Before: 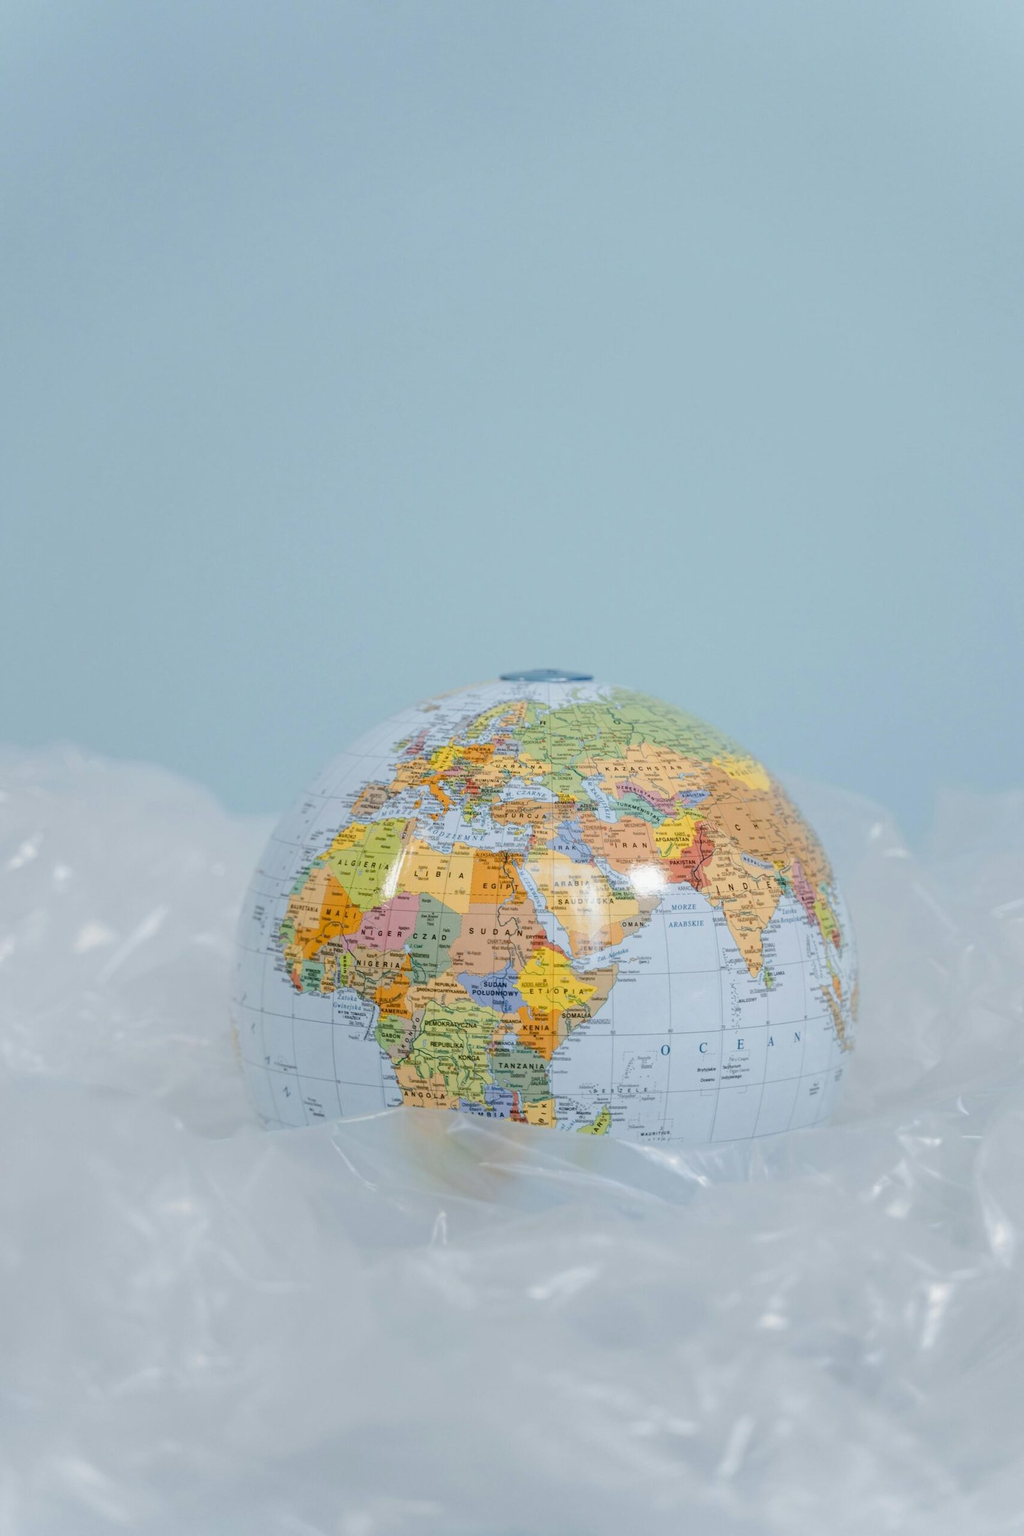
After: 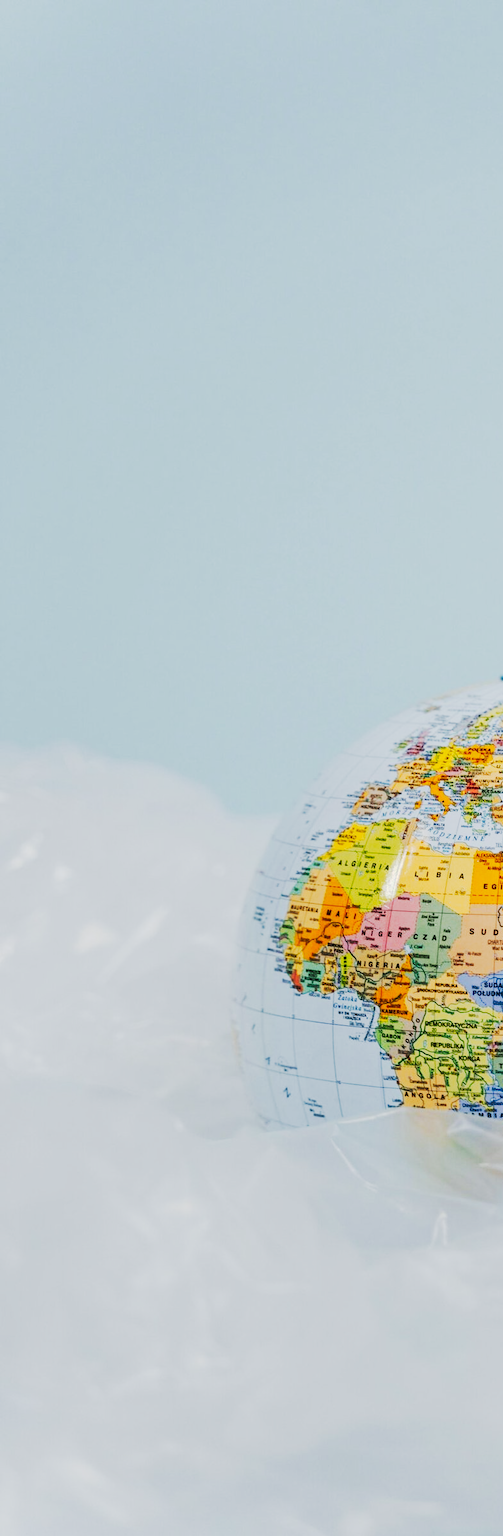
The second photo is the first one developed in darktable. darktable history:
tone curve: curves: ch0 [(0, 0) (0.003, 0.002) (0.011, 0.004) (0.025, 0.005) (0.044, 0.009) (0.069, 0.013) (0.1, 0.017) (0.136, 0.036) (0.177, 0.066) (0.224, 0.102) (0.277, 0.143) (0.335, 0.197) (0.399, 0.268) (0.468, 0.389) (0.543, 0.549) (0.623, 0.714) (0.709, 0.801) (0.801, 0.854) (0.898, 0.9) (1, 1)], preserve colors none
crop and rotate: left 0%, top 0%, right 50.845%
